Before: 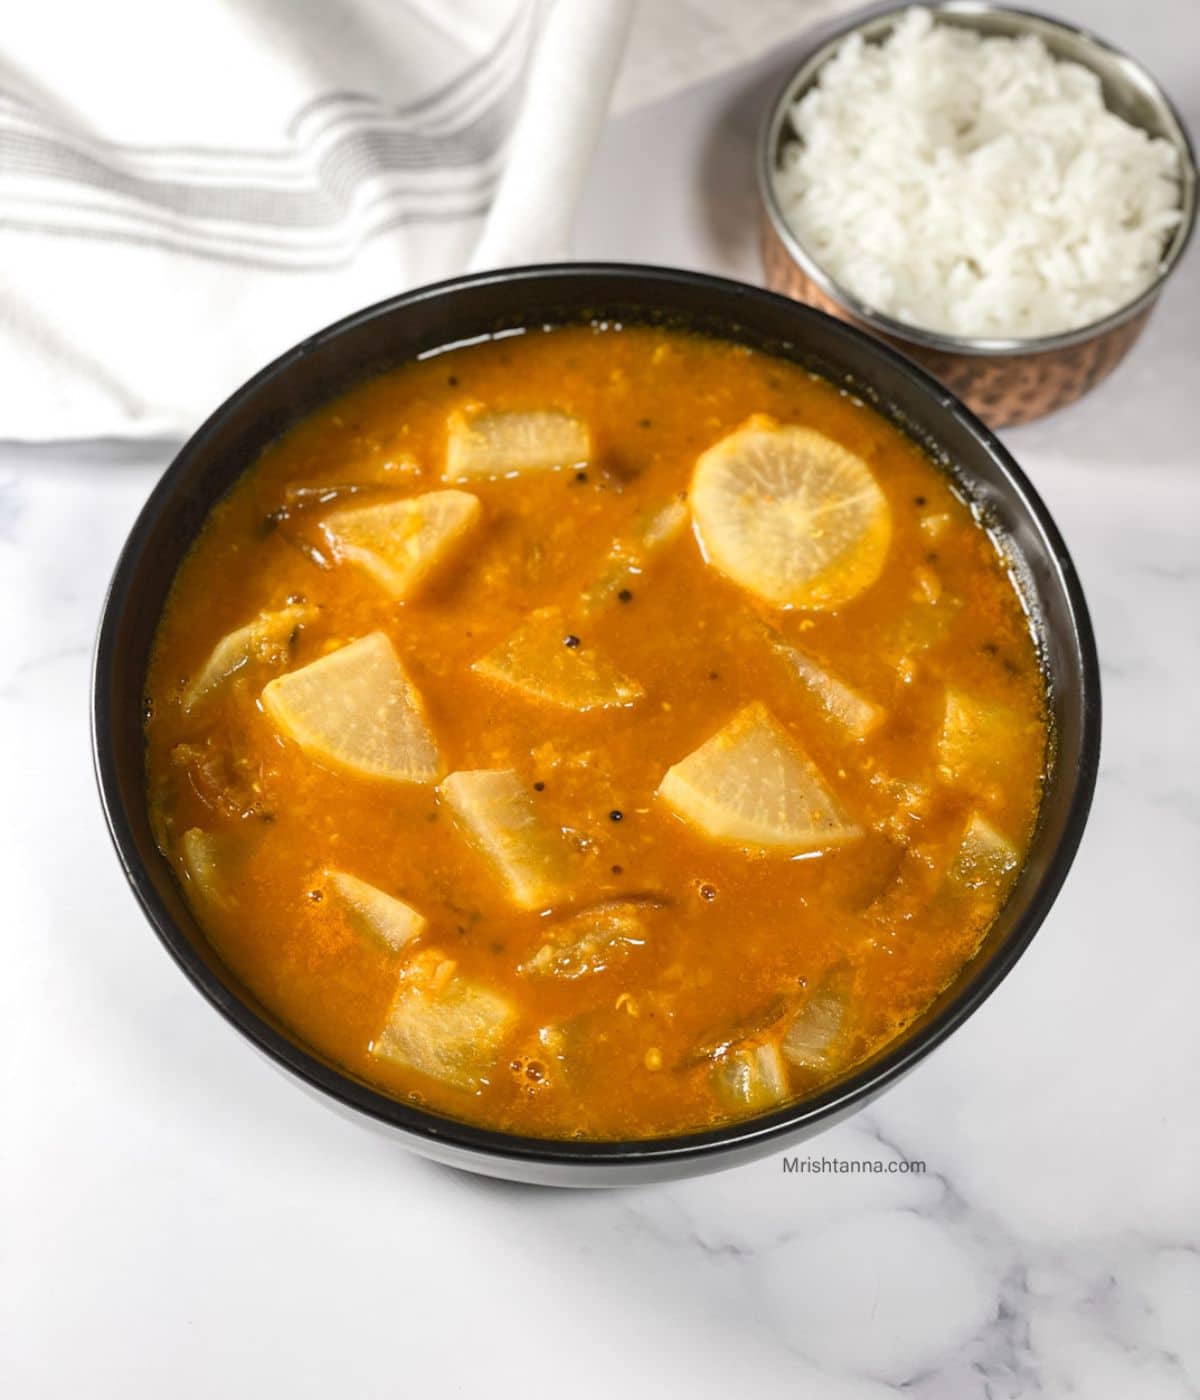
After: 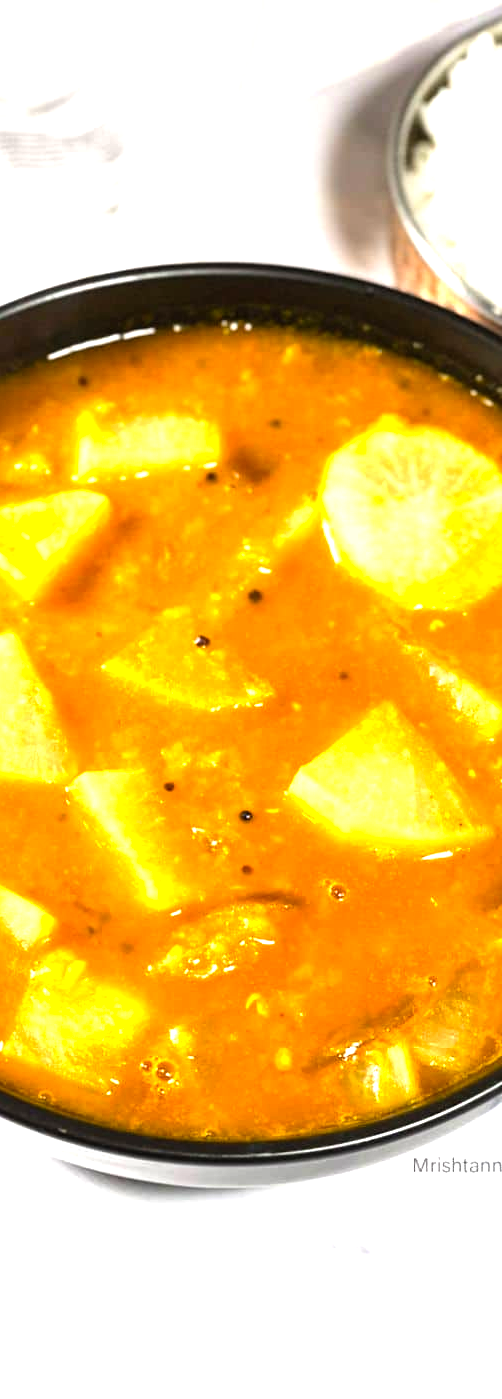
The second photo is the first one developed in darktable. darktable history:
crop: left 30.89%, right 27.213%
color balance rgb: linear chroma grading › global chroma 15.18%, perceptual saturation grading › global saturation 0.376%
exposure: compensate highlight preservation false
levels: levels [0.012, 0.367, 0.697]
